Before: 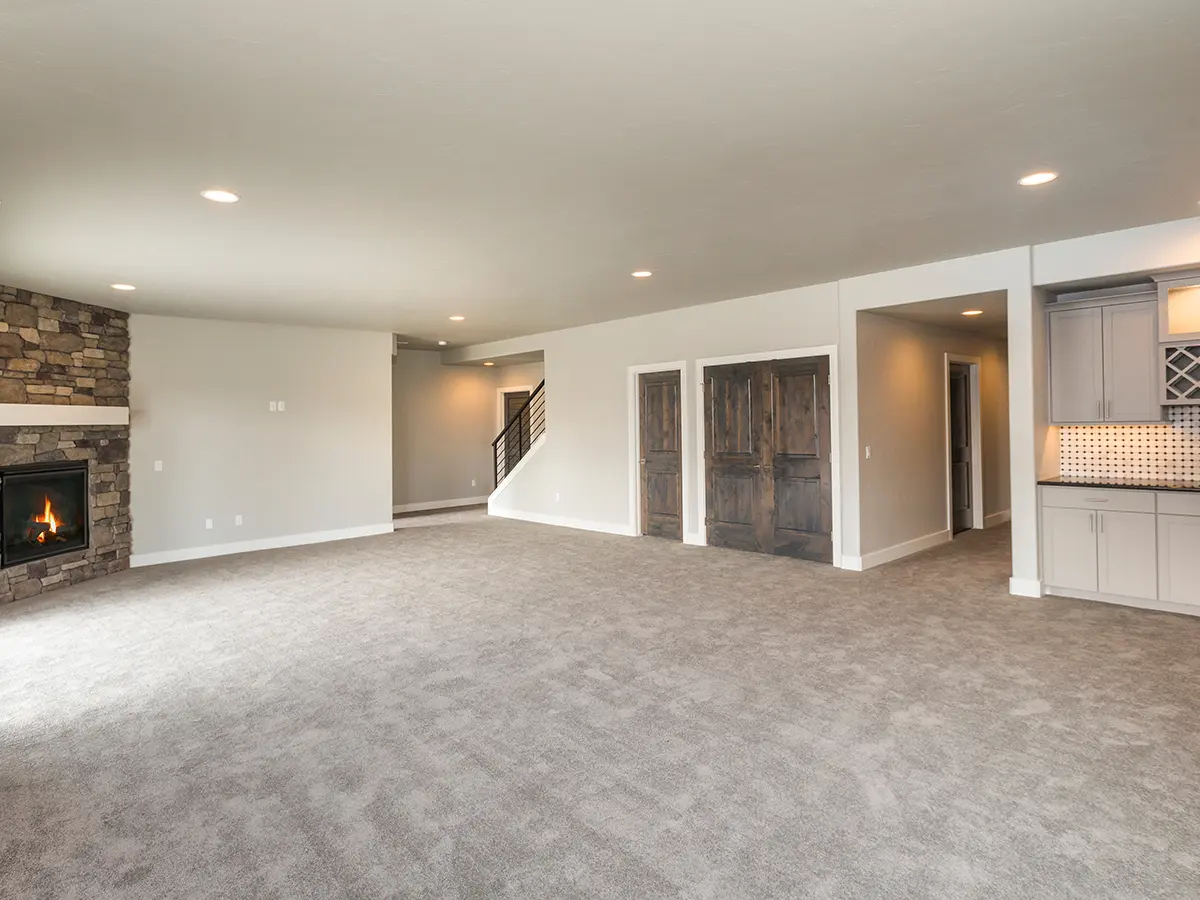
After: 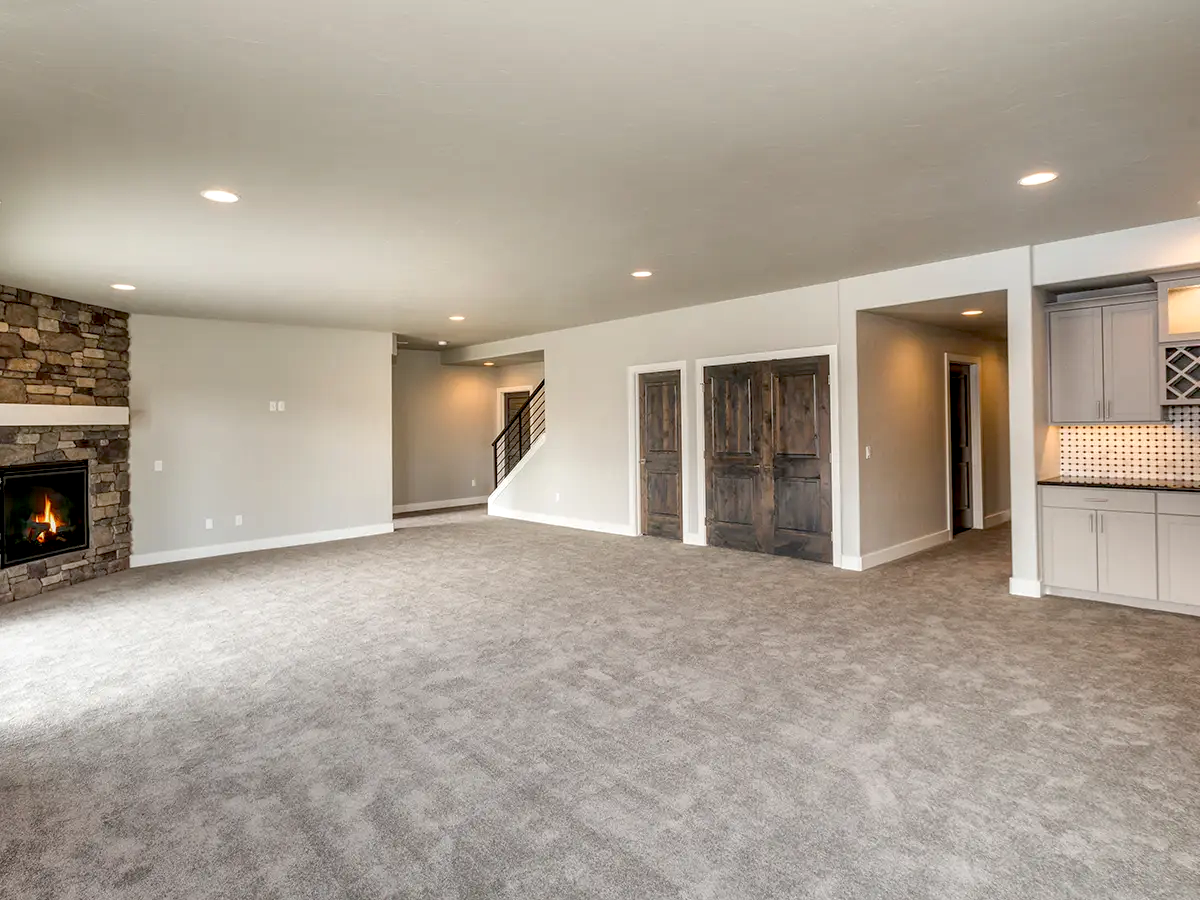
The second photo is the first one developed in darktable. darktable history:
local contrast: on, module defaults
exposure: black level correction 0.018, exposure -0.007 EV, compensate exposure bias true, compensate highlight preservation false
